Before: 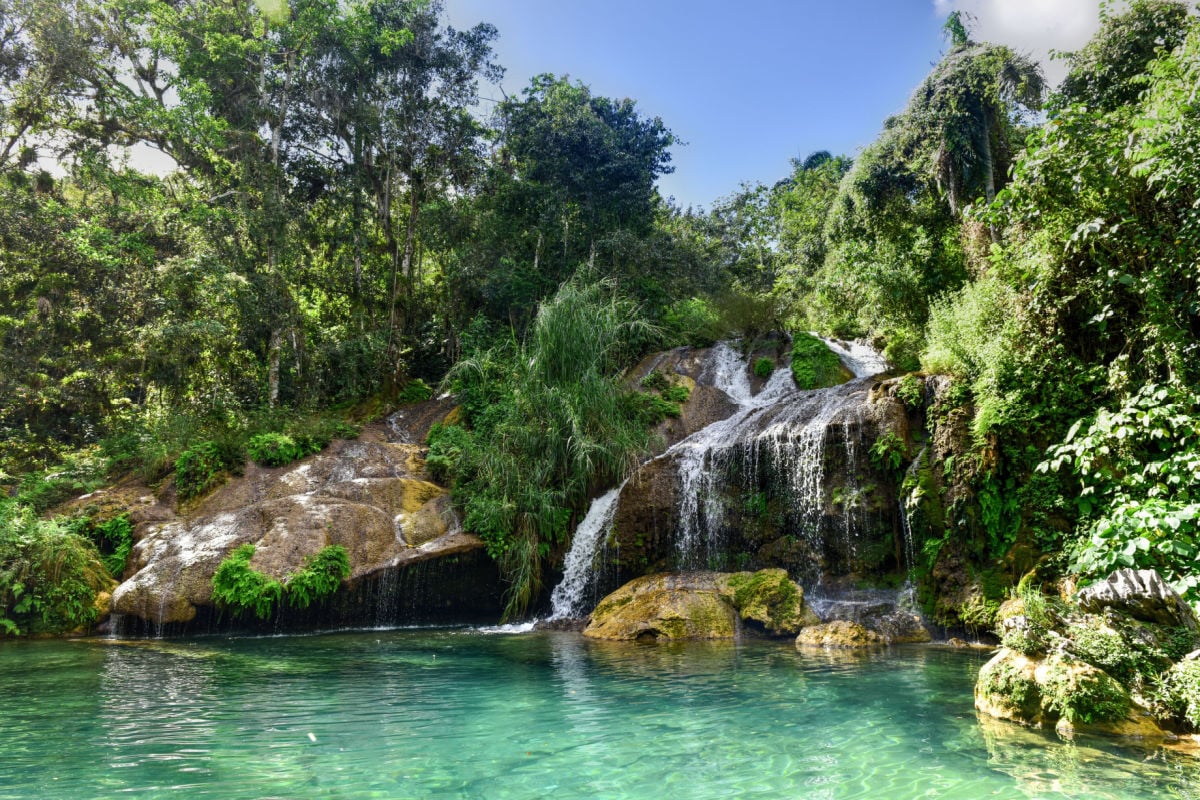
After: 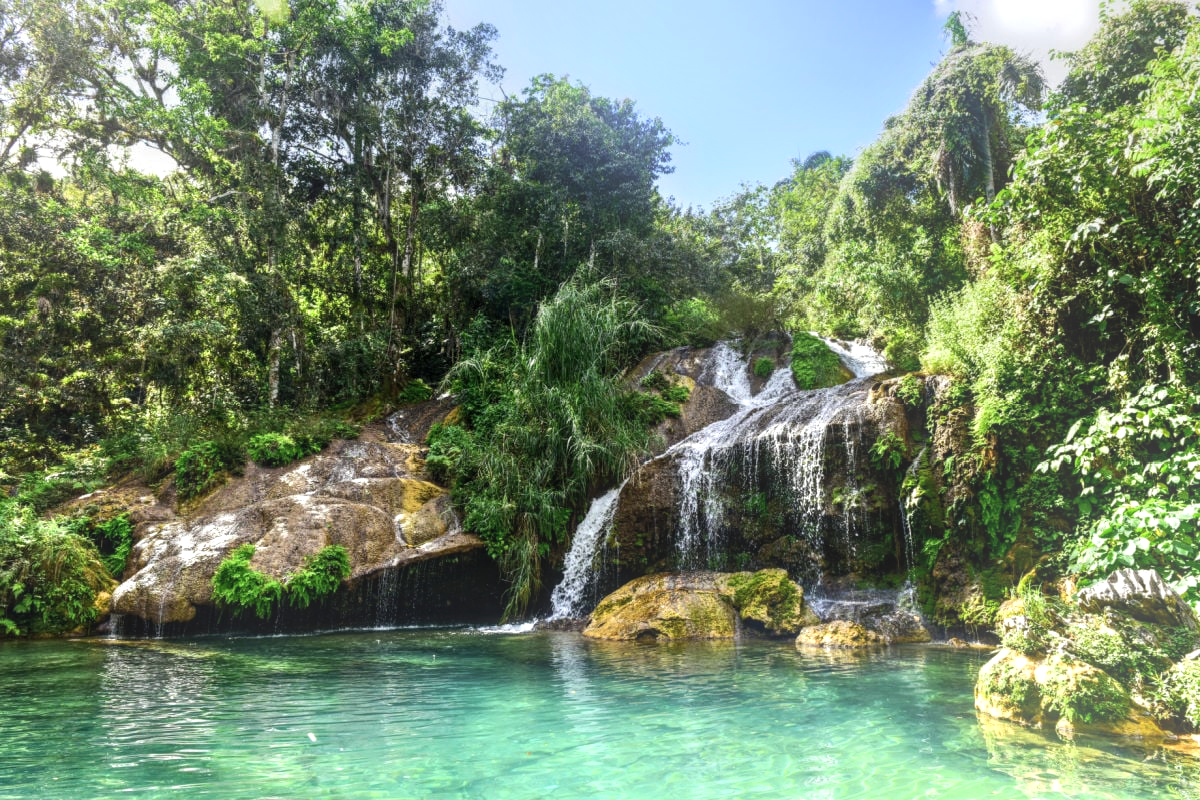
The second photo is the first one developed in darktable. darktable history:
local contrast: on, module defaults
tone equalizer: -8 EV -0.417 EV, -7 EV -0.389 EV, -6 EV -0.333 EV, -5 EV -0.222 EV, -3 EV 0.222 EV, -2 EV 0.333 EV, -1 EV 0.389 EV, +0 EV 0.417 EV, edges refinement/feathering 500, mask exposure compensation -1.57 EV, preserve details no
bloom: threshold 82.5%, strength 16.25%
